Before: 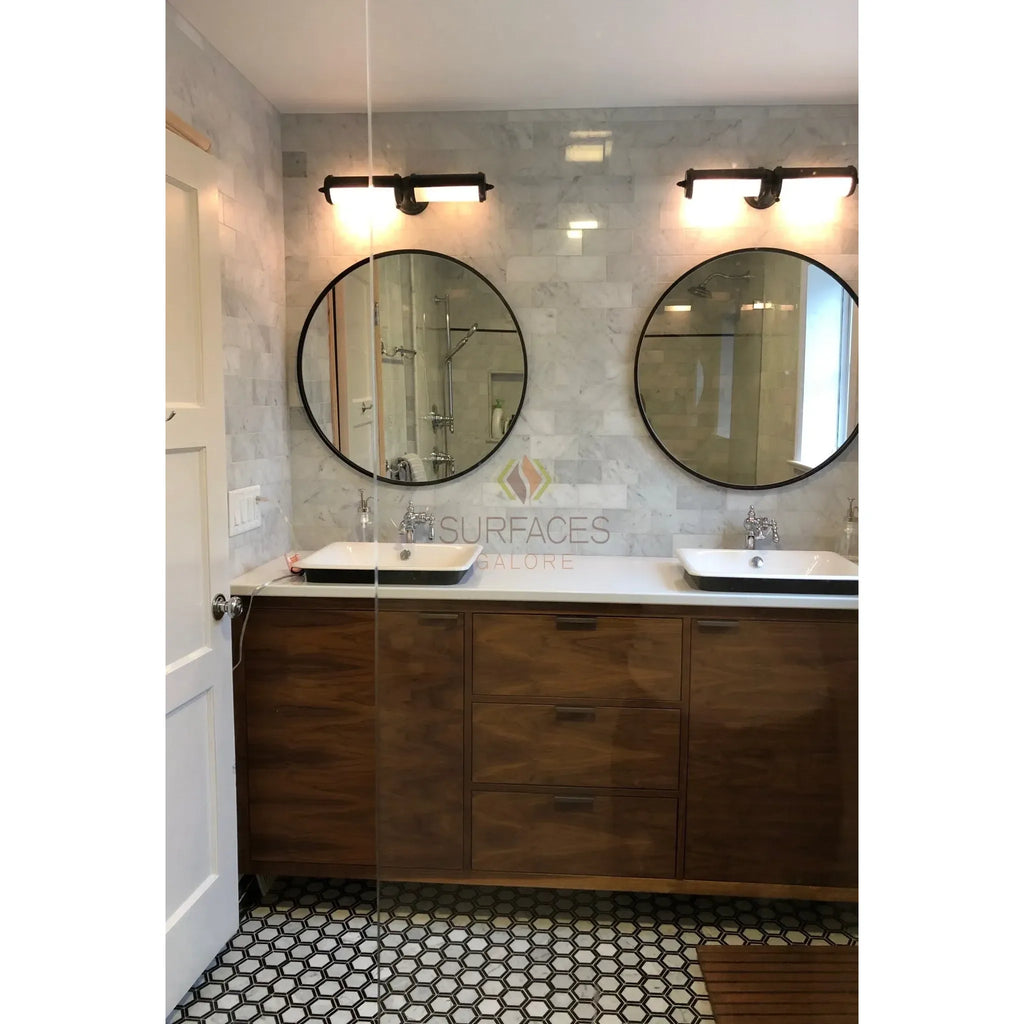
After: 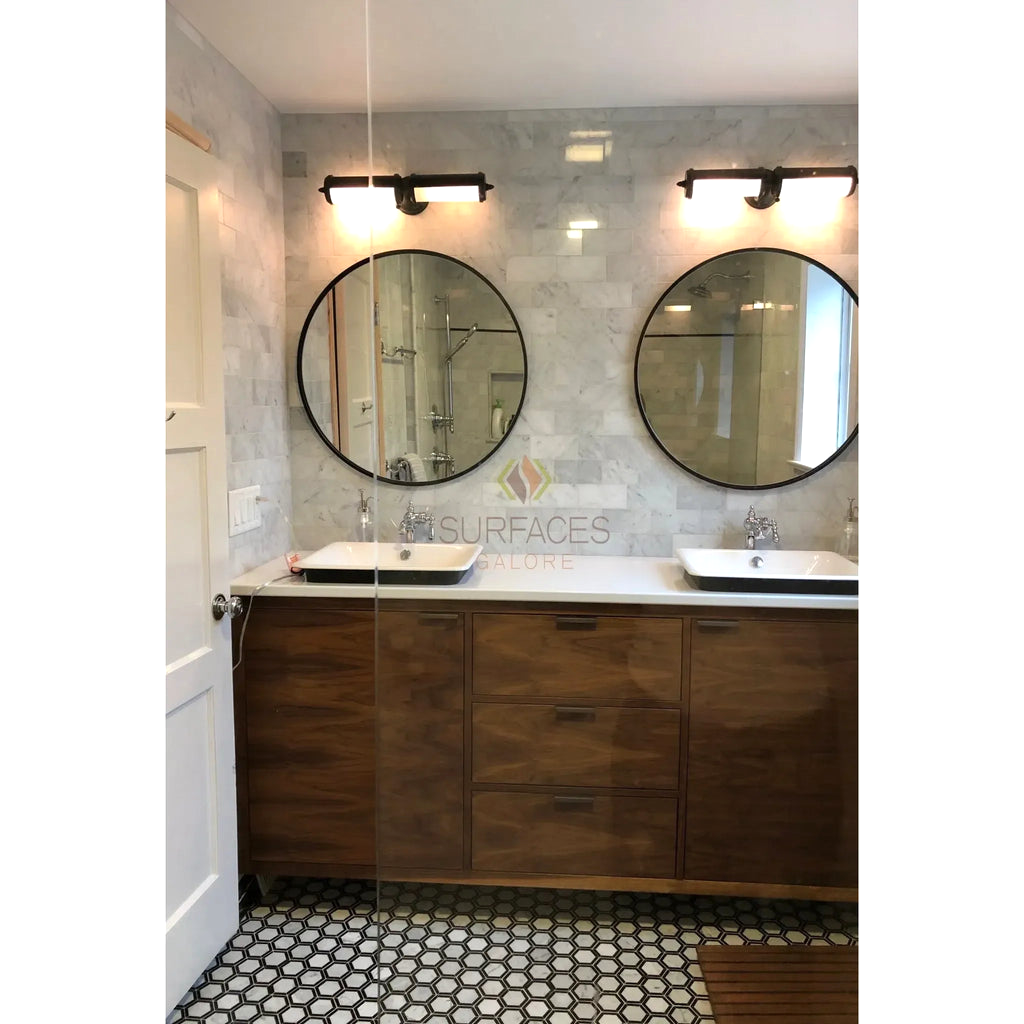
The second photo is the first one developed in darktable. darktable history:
exposure: exposure 0.19 EV, compensate highlight preservation false
shadows and highlights: shadows 30.76, highlights 1.98, soften with gaussian
